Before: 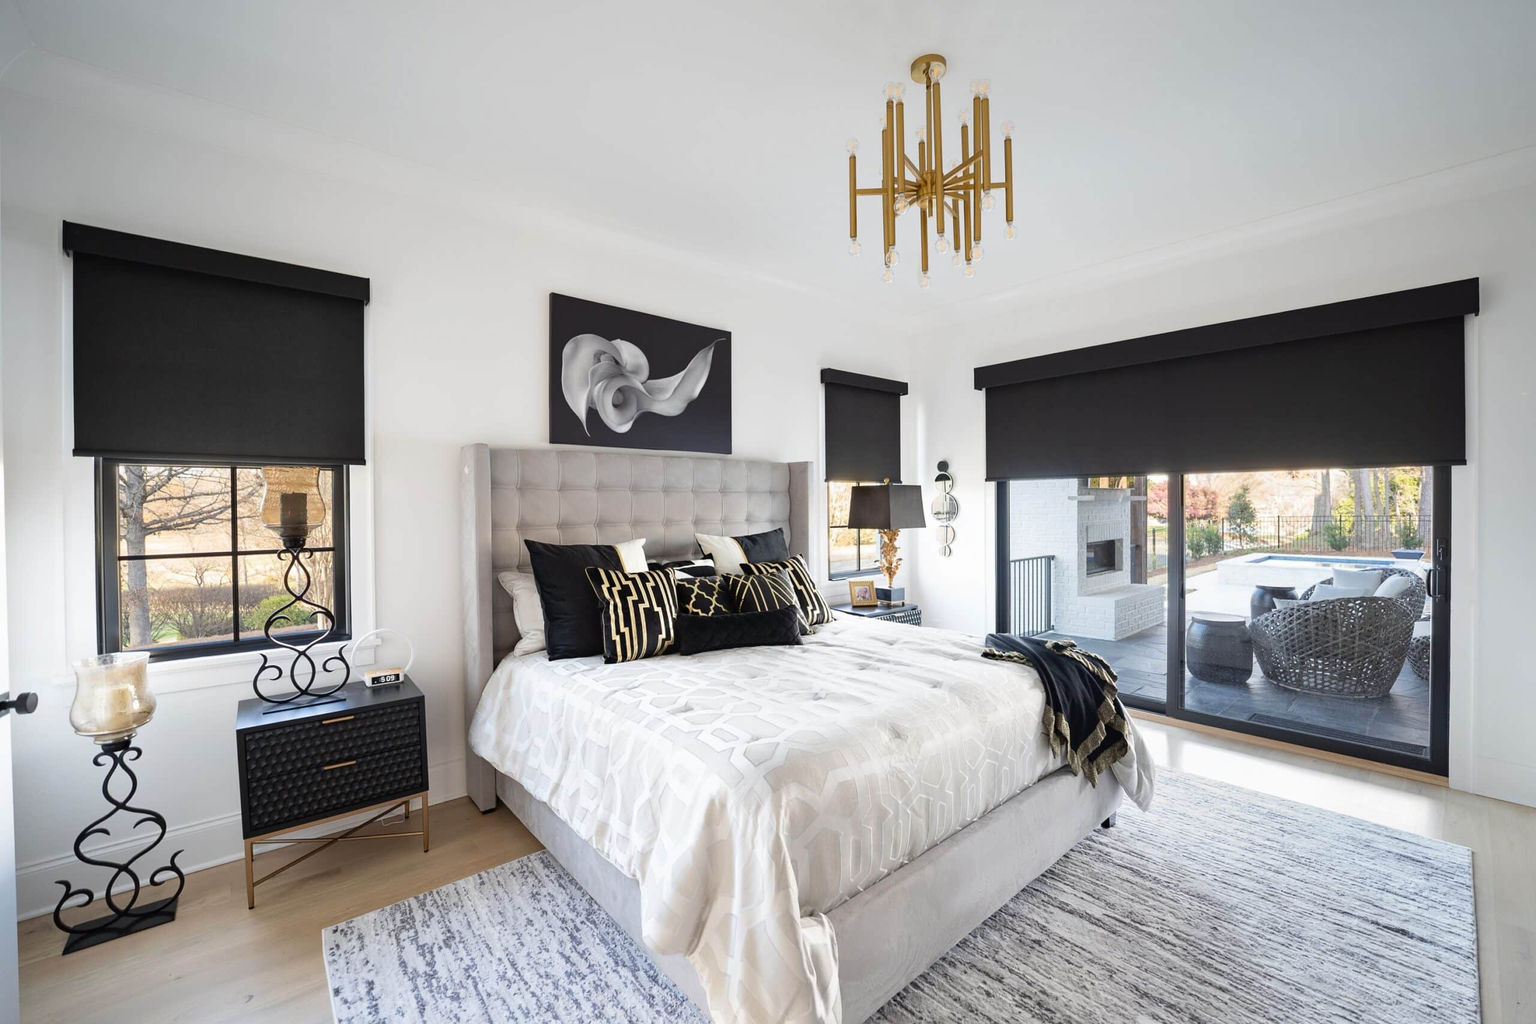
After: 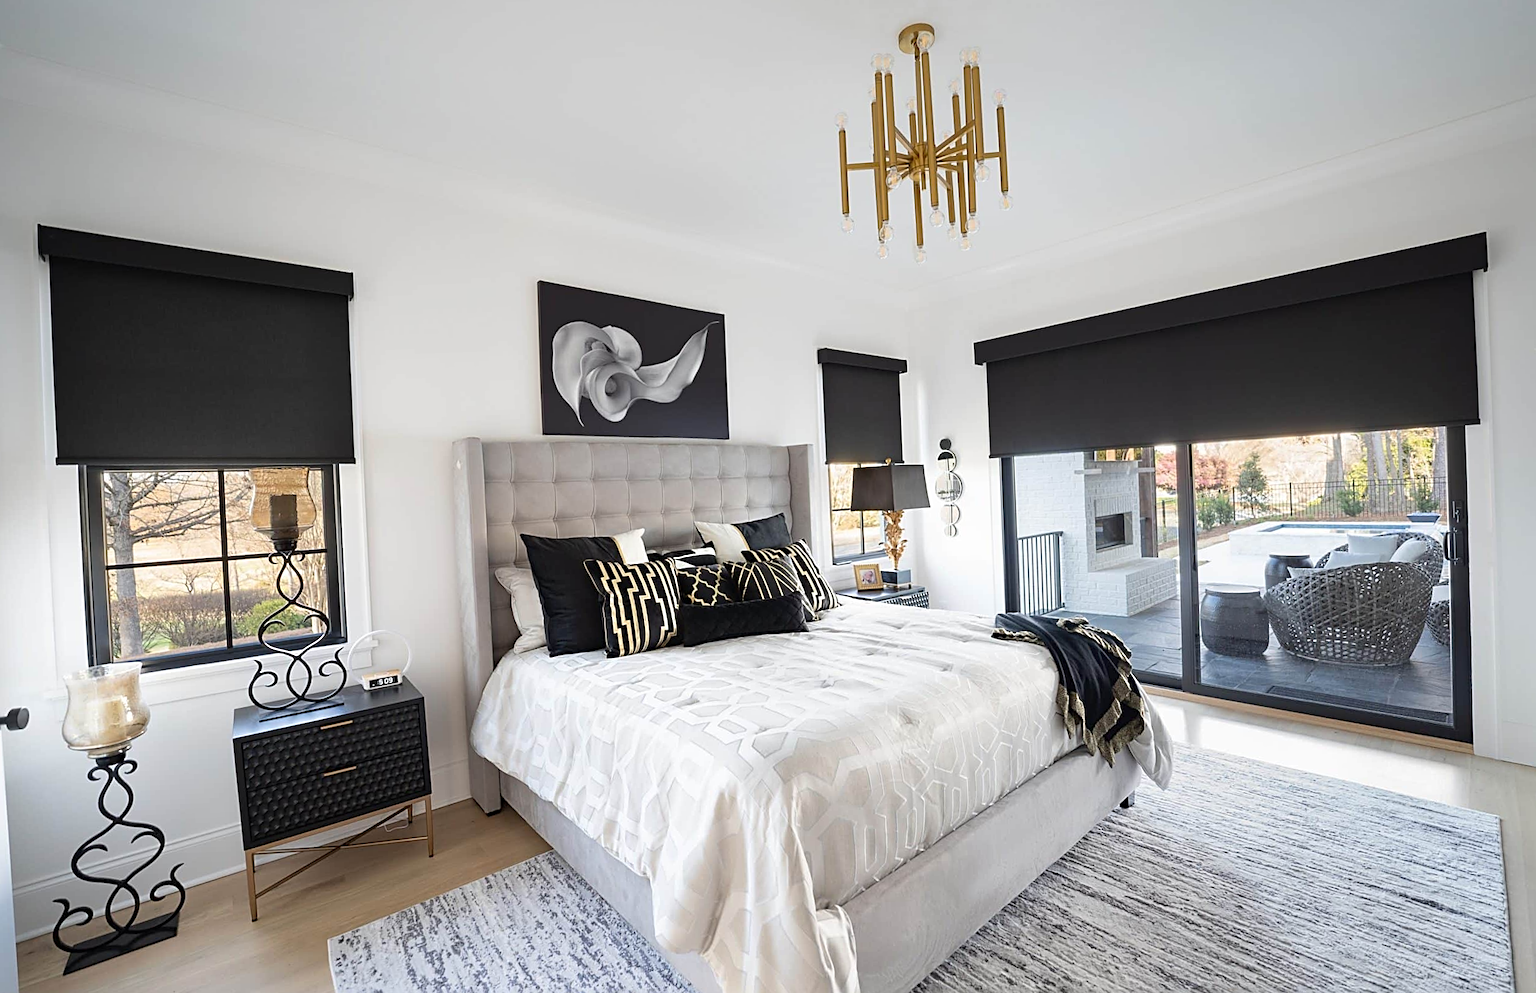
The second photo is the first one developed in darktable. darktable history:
rotate and perspective: rotation -2°, crop left 0.022, crop right 0.978, crop top 0.049, crop bottom 0.951
sharpen: radius 2.767
